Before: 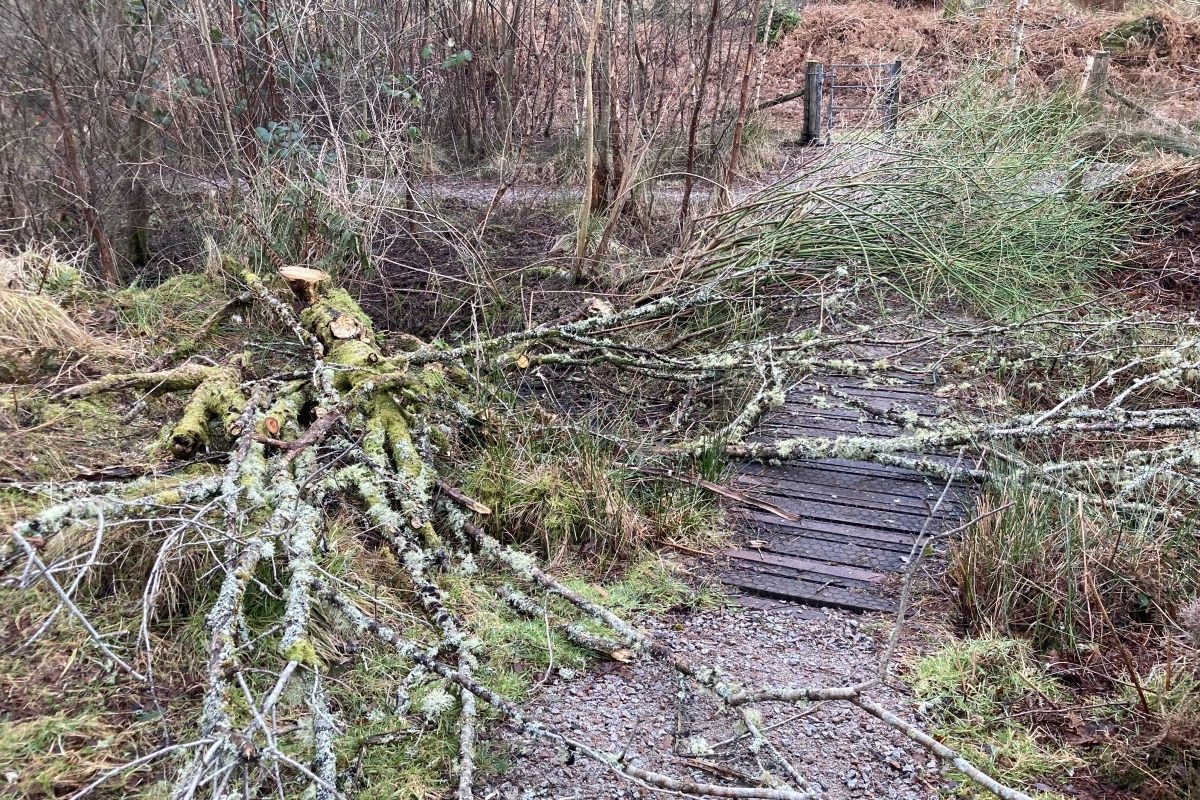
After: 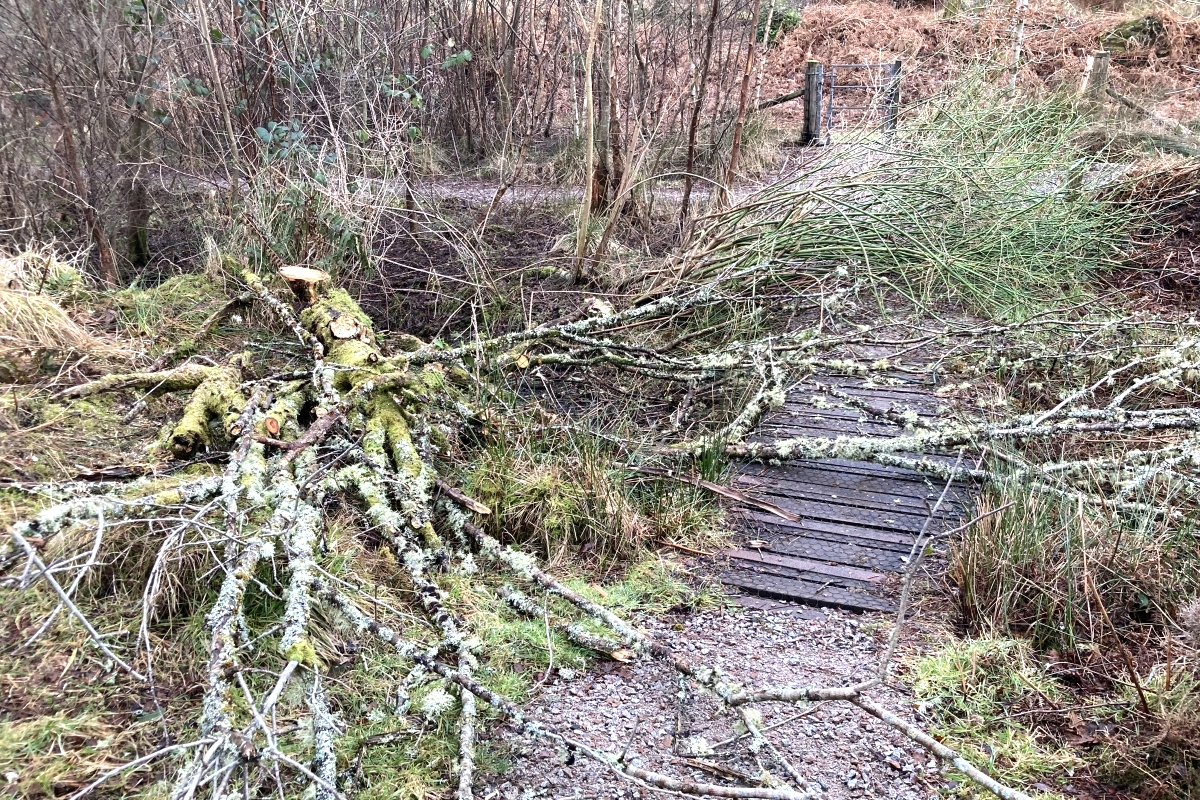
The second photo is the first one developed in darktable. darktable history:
tone equalizer: -8 EV -0.389 EV, -7 EV -0.393 EV, -6 EV -0.309 EV, -5 EV -0.259 EV, -3 EV 0.218 EV, -2 EV 0.353 EV, -1 EV 0.41 EV, +0 EV 0.42 EV, mask exposure compensation -0.495 EV
